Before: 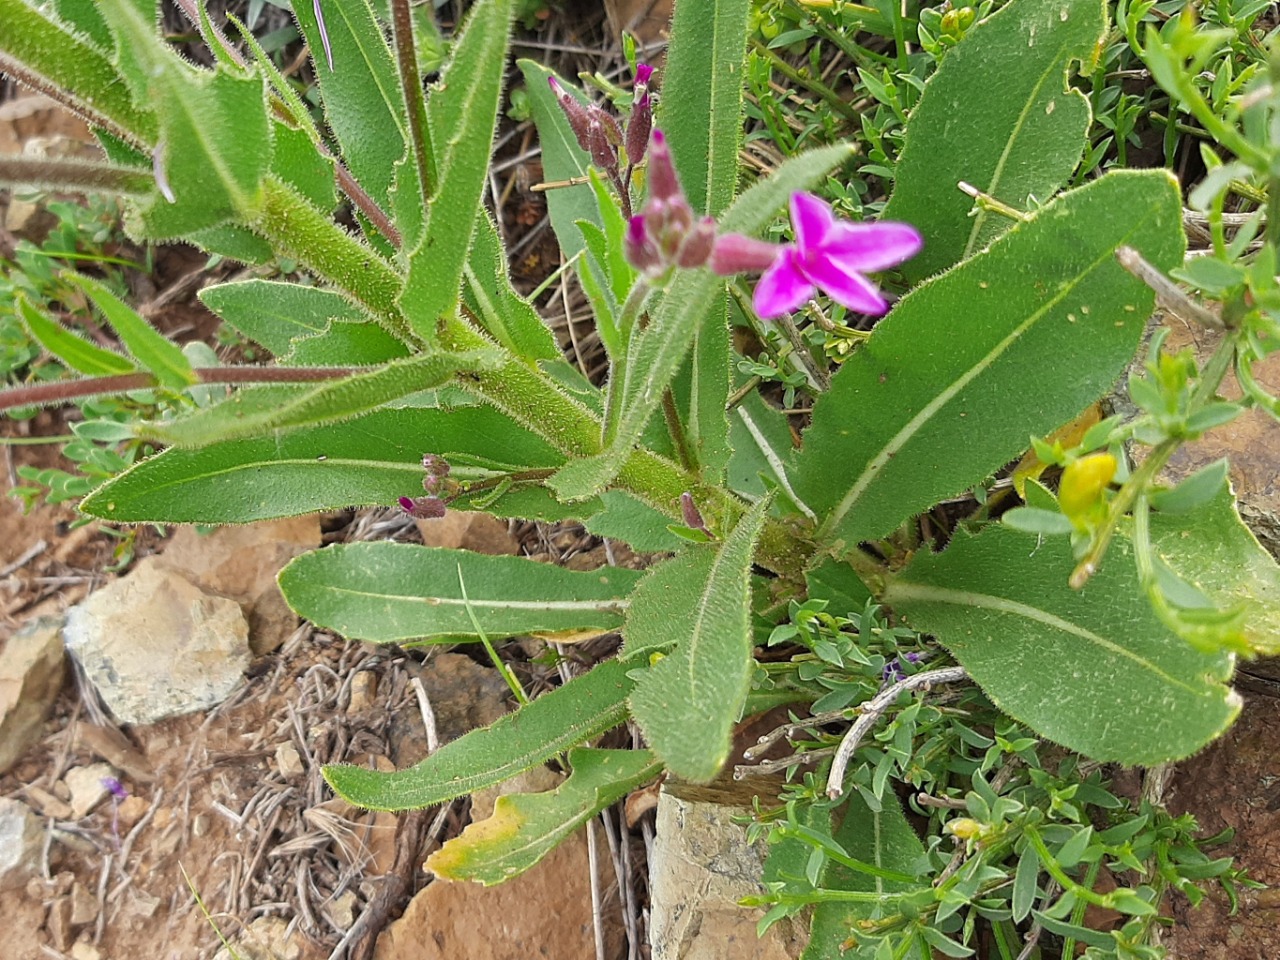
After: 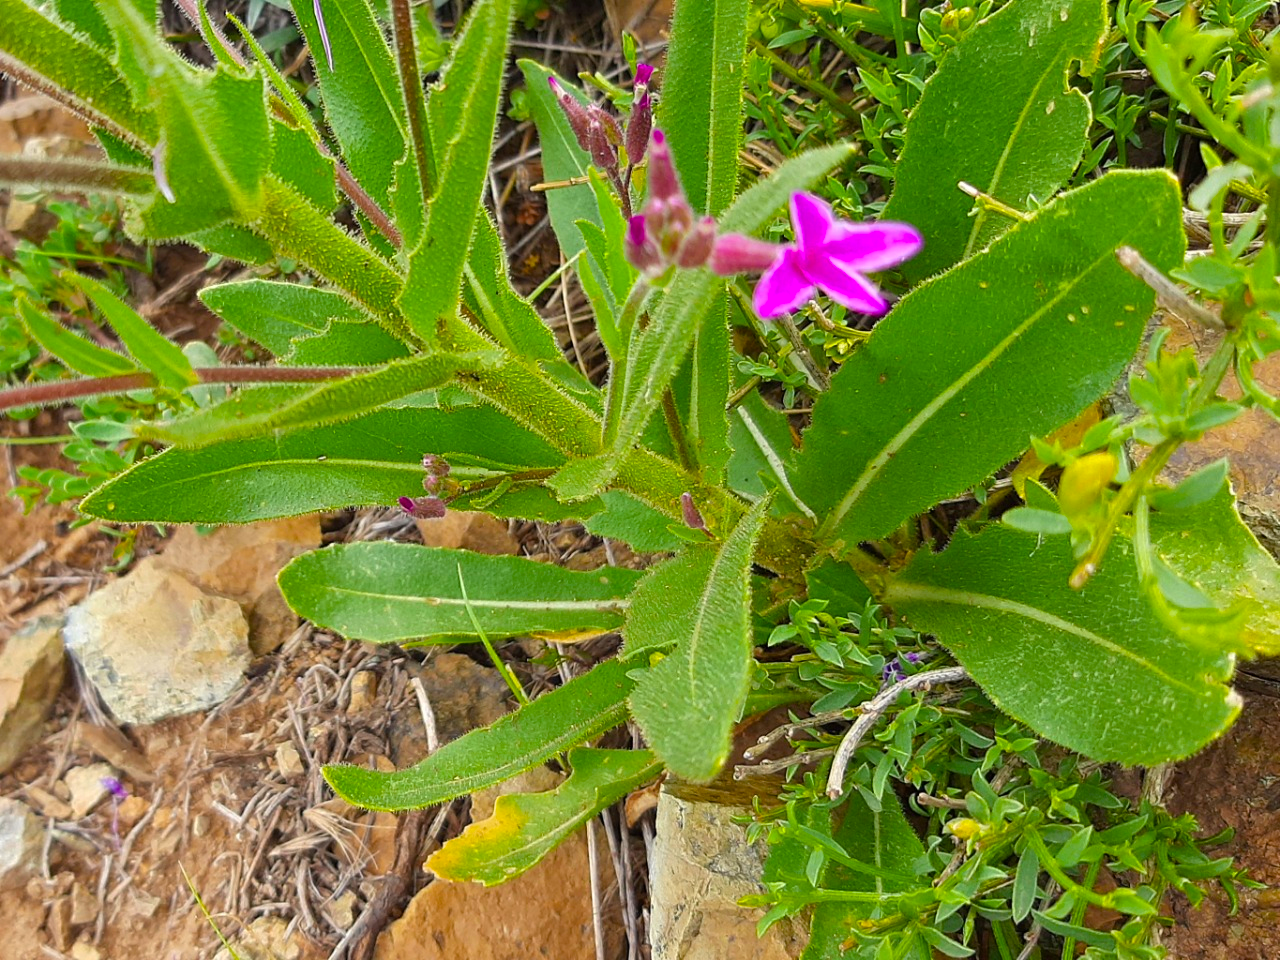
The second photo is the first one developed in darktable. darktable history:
color balance rgb: linear chroma grading › global chroma 15.278%, perceptual saturation grading › global saturation 19.686%, global vibrance 25.257%
